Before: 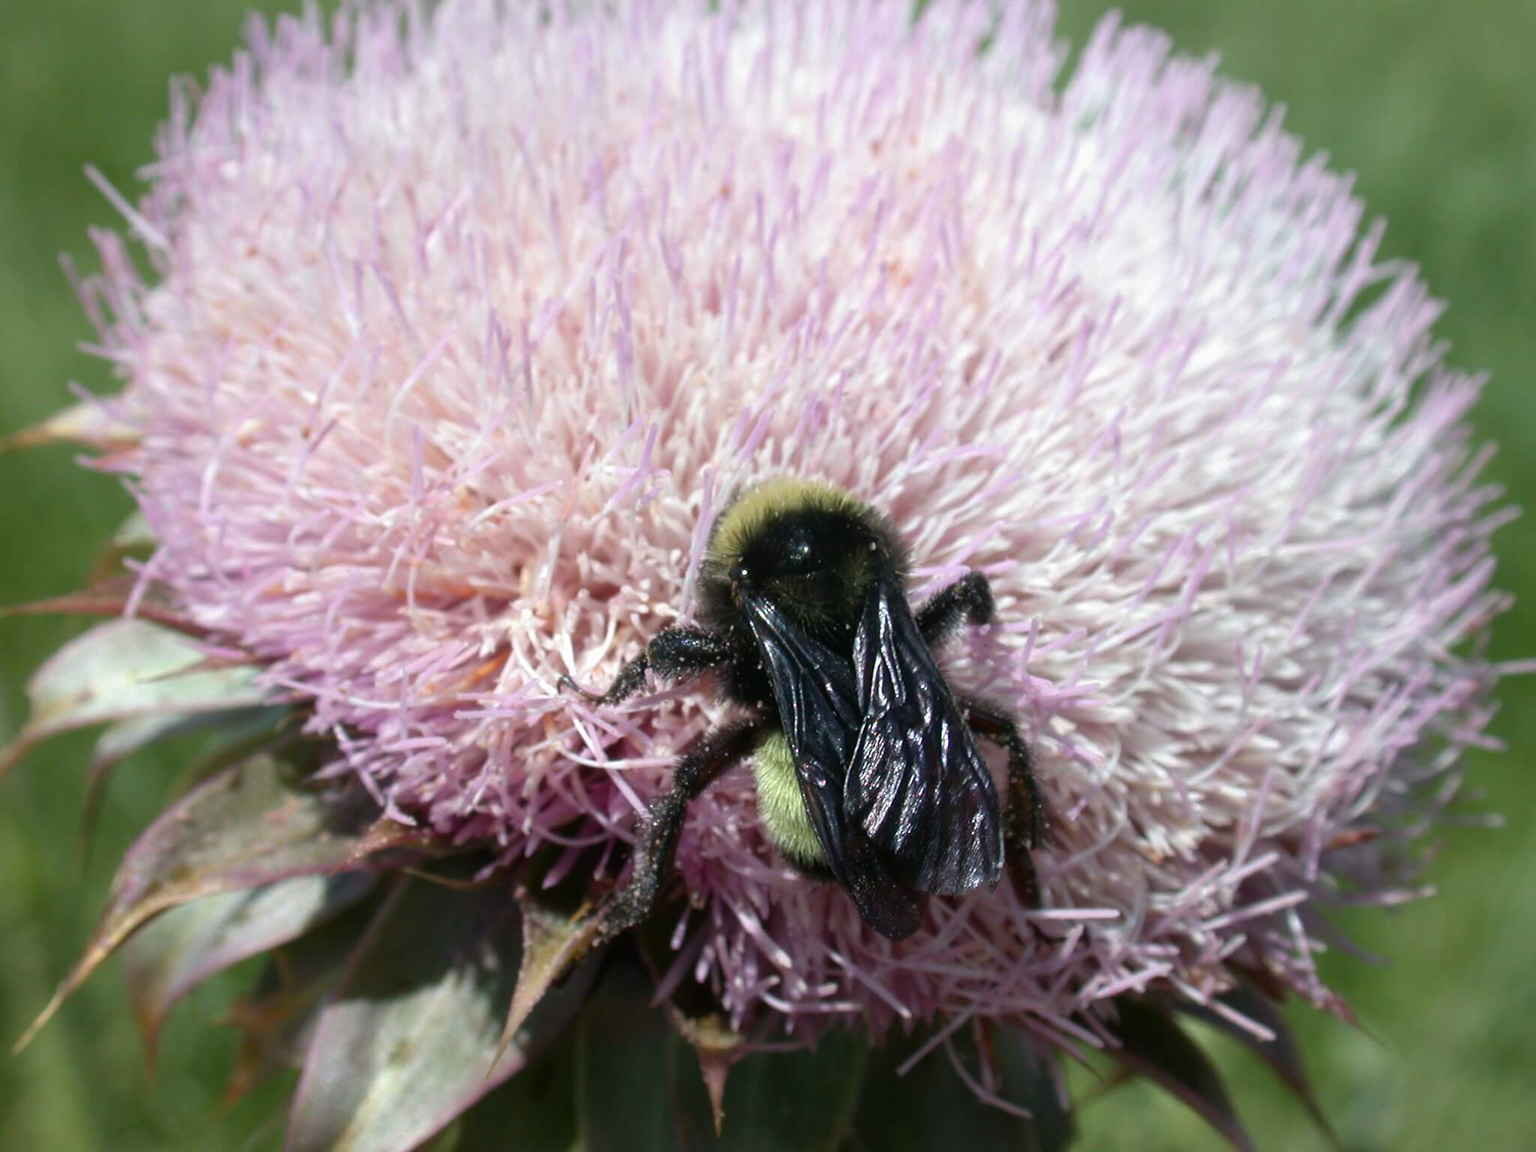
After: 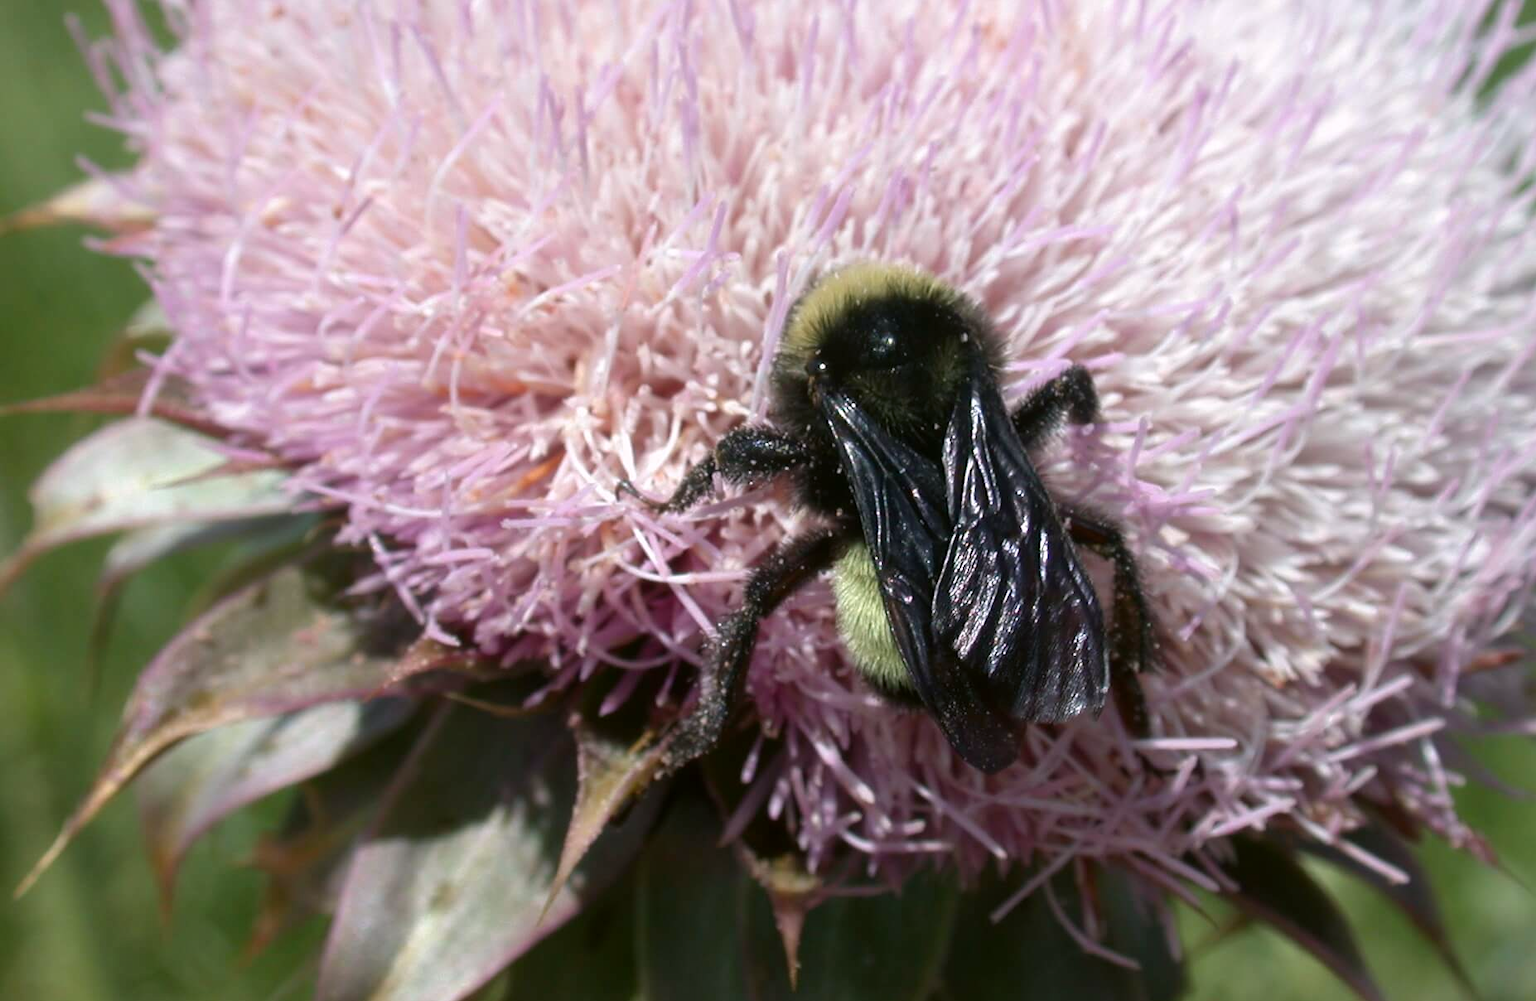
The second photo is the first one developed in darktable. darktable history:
color correction: highlights a* 3.12, highlights b* -1.55, shadows a* -0.101, shadows b* 2.52, saturation 0.98
crop: top 20.916%, right 9.437%, bottom 0.316%
